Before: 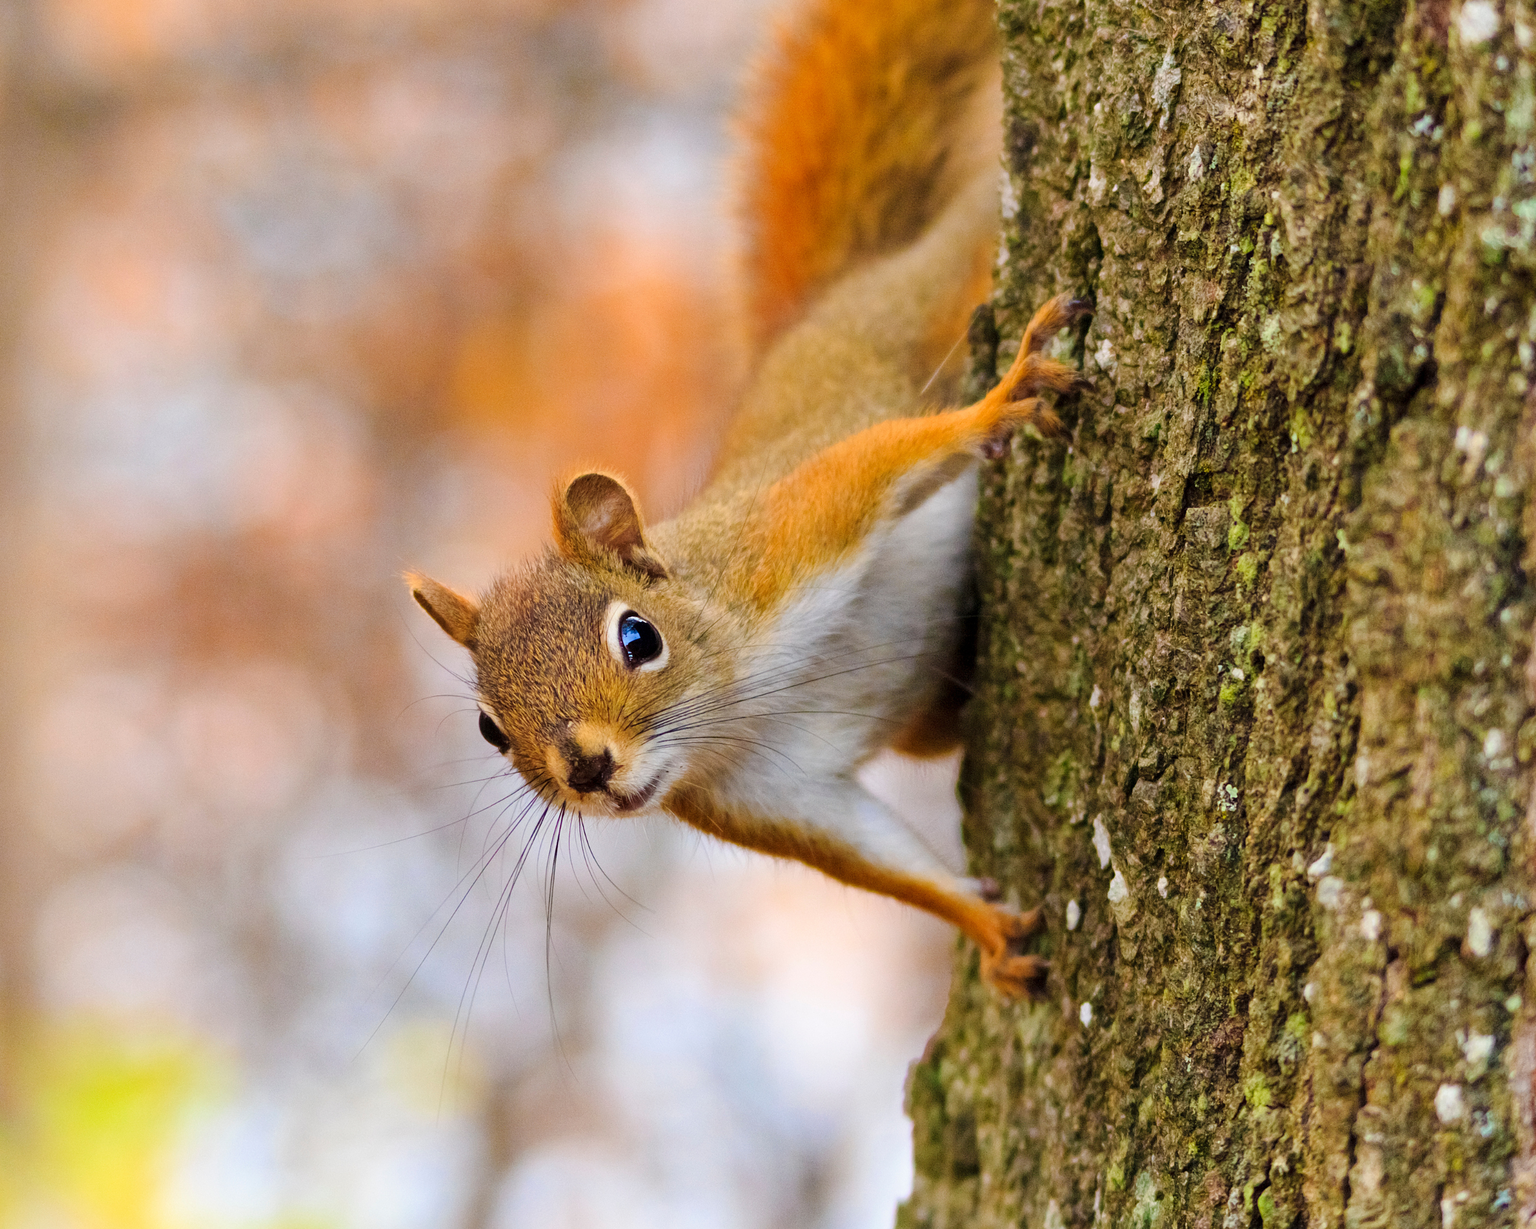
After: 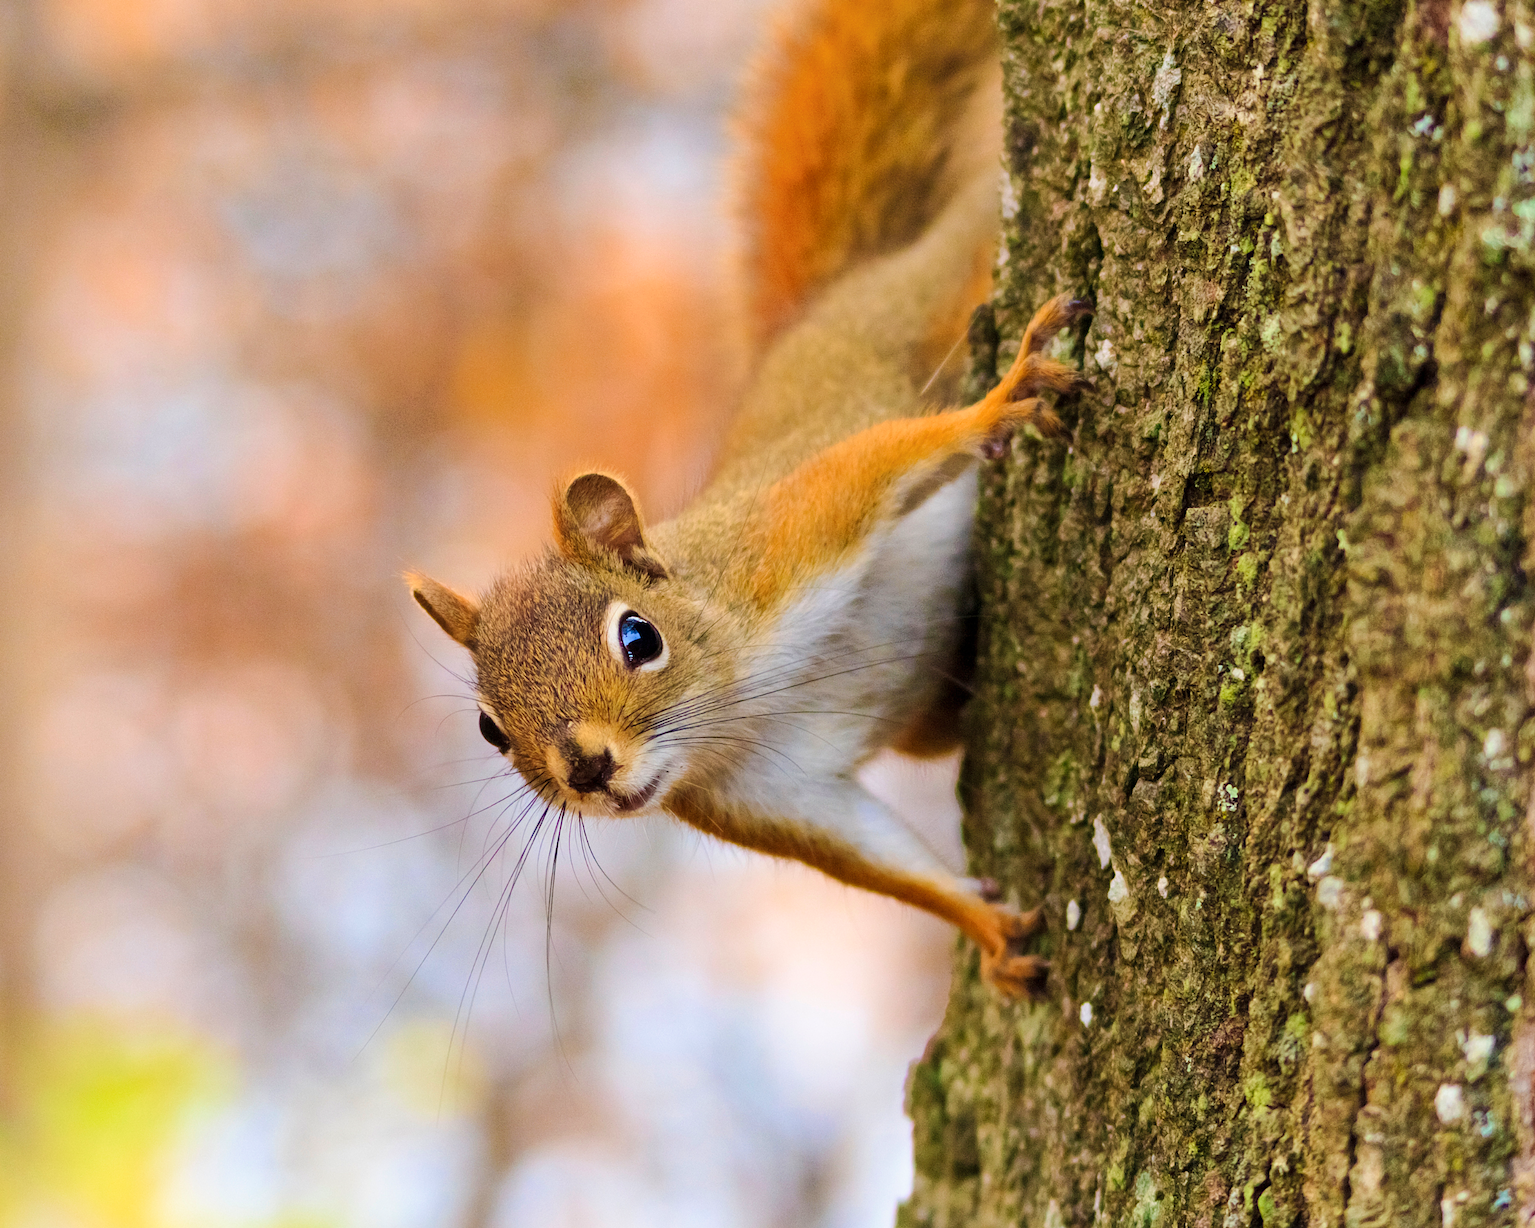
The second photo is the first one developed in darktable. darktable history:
velvia: strength 26.66%
tone curve: curves: ch0 [(0, 0) (0.003, 0.003) (0.011, 0.011) (0.025, 0.025) (0.044, 0.044) (0.069, 0.069) (0.1, 0.099) (0.136, 0.135) (0.177, 0.177) (0.224, 0.224) (0.277, 0.276) (0.335, 0.334) (0.399, 0.398) (0.468, 0.467) (0.543, 0.565) (0.623, 0.641) (0.709, 0.723) (0.801, 0.81) (0.898, 0.902) (1, 1)], color space Lab, independent channels, preserve colors none
